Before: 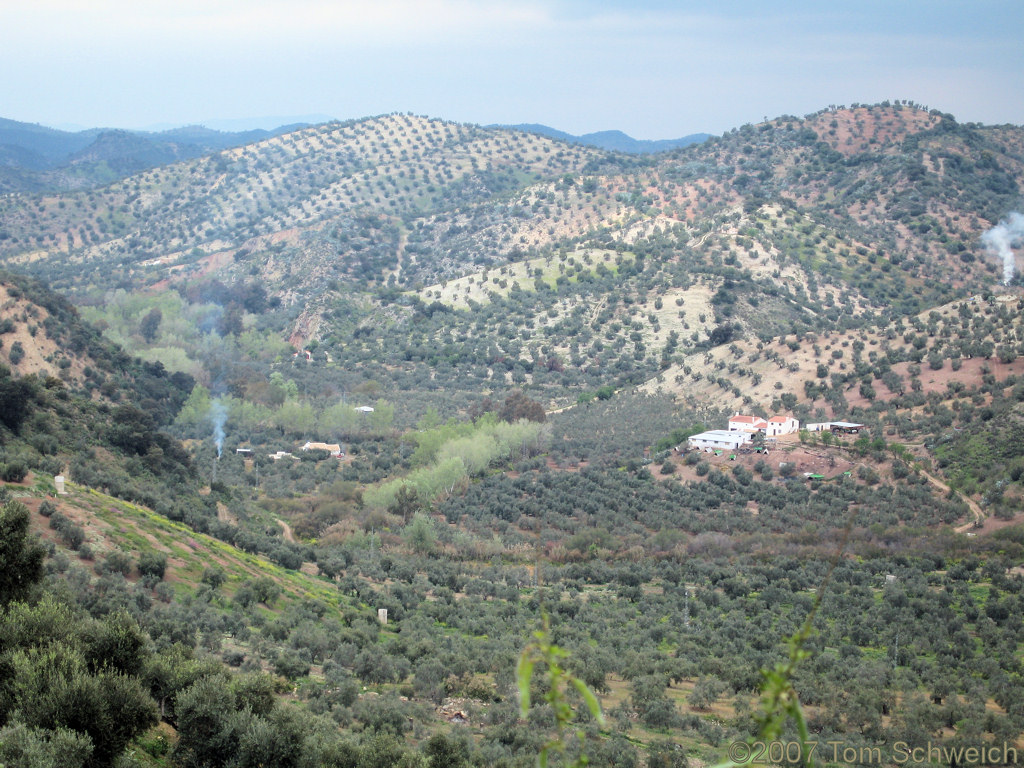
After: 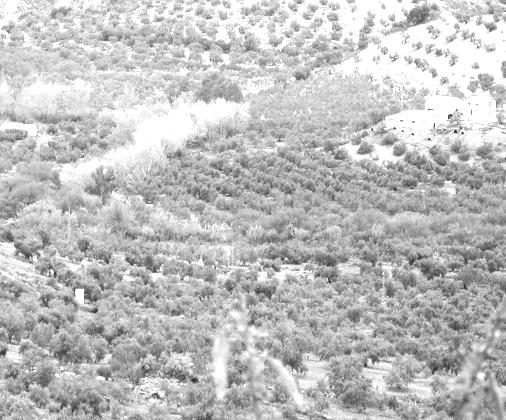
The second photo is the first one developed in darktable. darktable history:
monochrome: on, module defaults
crop: left 29.672%, top 41.786%, right 20.851%, bottom 3.487%
exposure: black level correction 0, exposure 1.379 EV, compensate exposure bias true, compensate highlight preservation false
